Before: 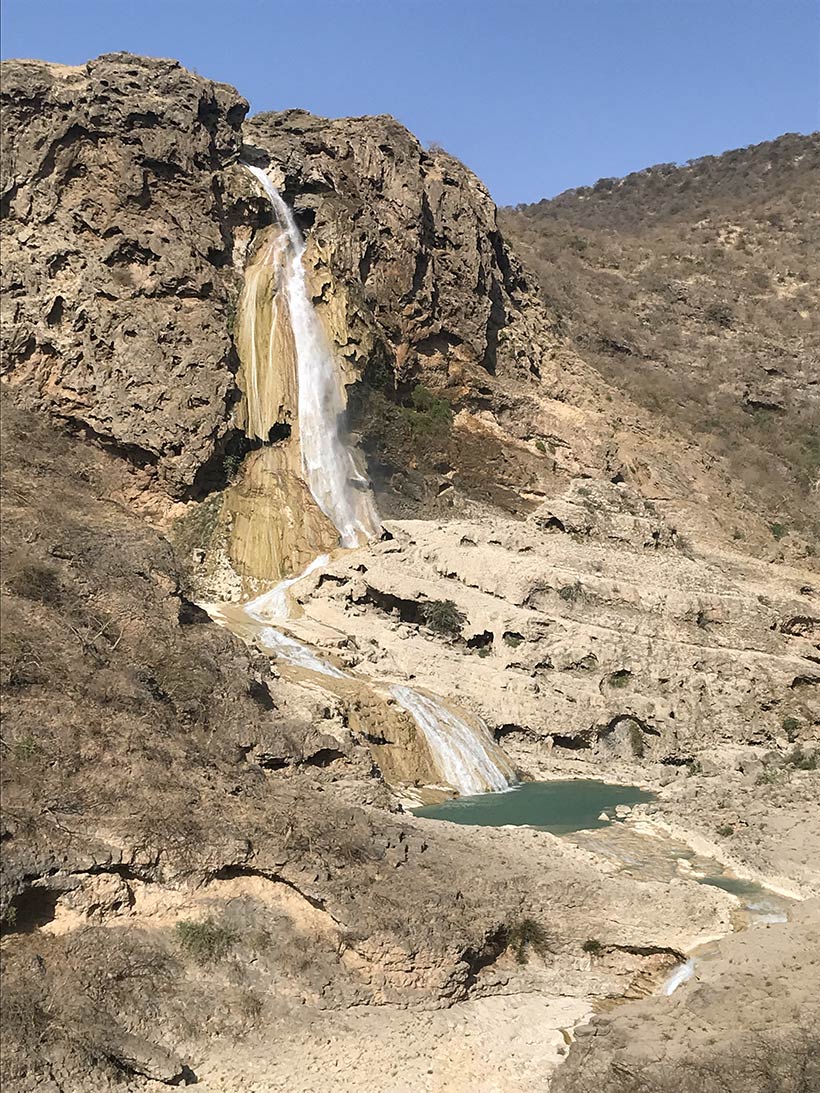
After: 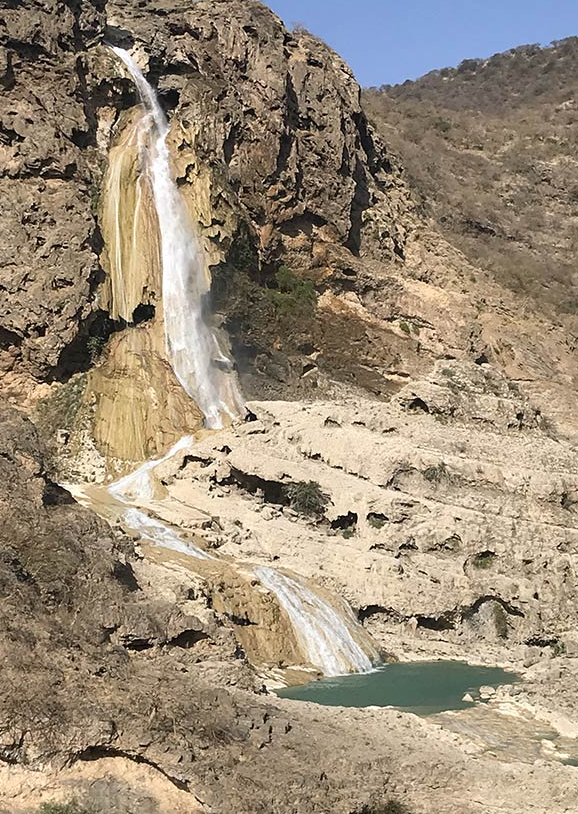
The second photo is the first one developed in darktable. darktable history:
crop and rotate: left 16.622%, top 10.918%, right 12.849%, bottom 14.587%
color zones: mix 41.48%
